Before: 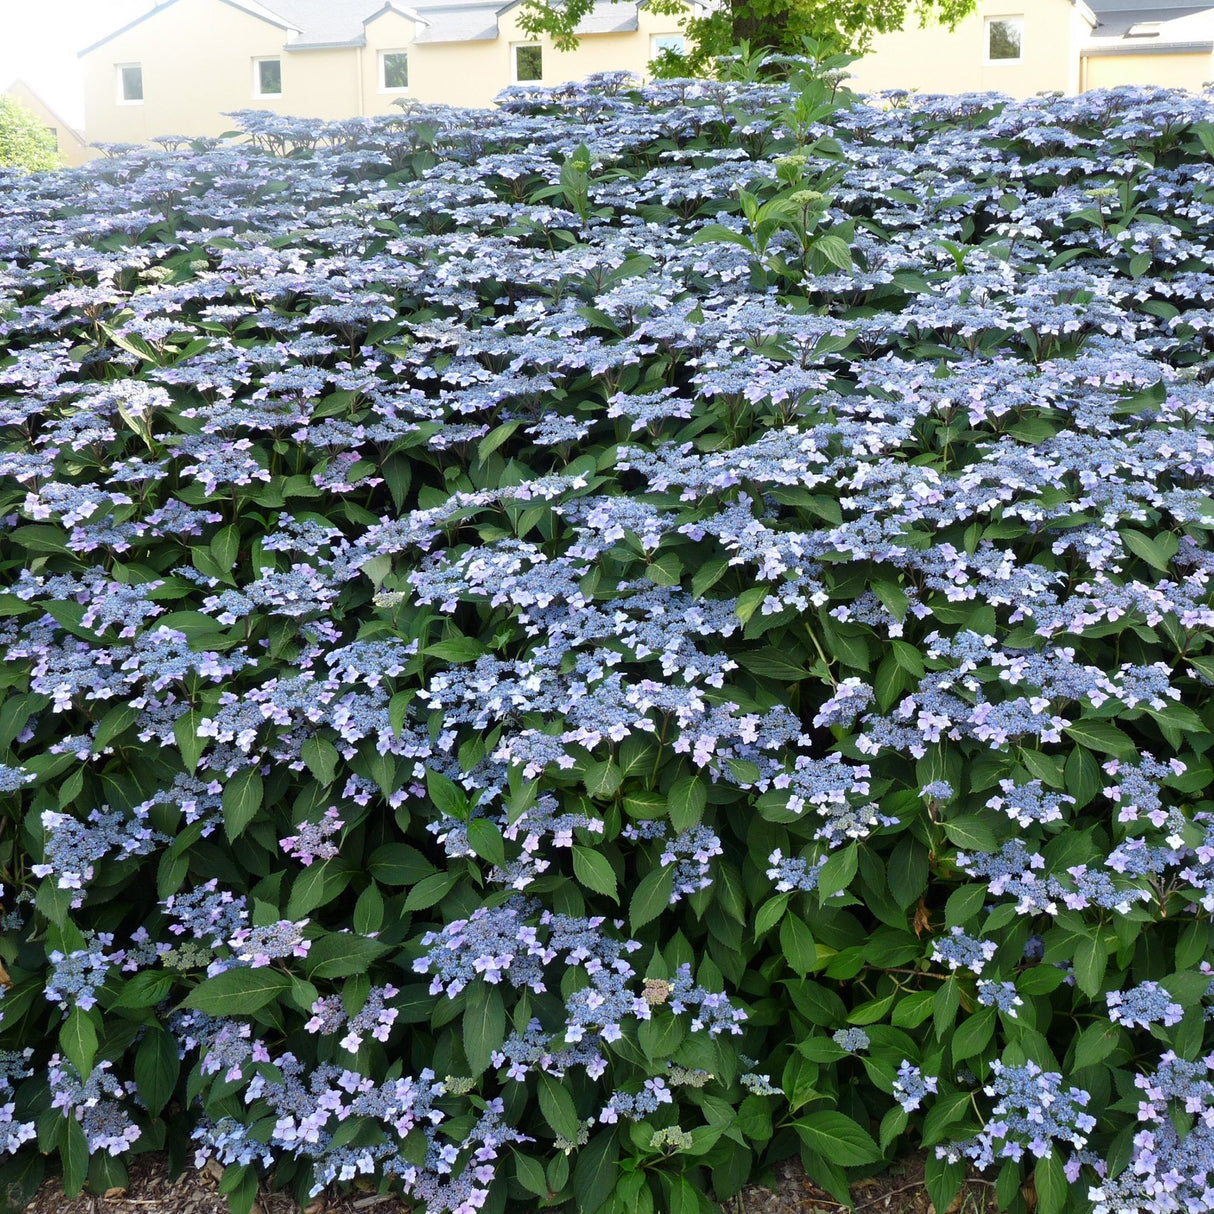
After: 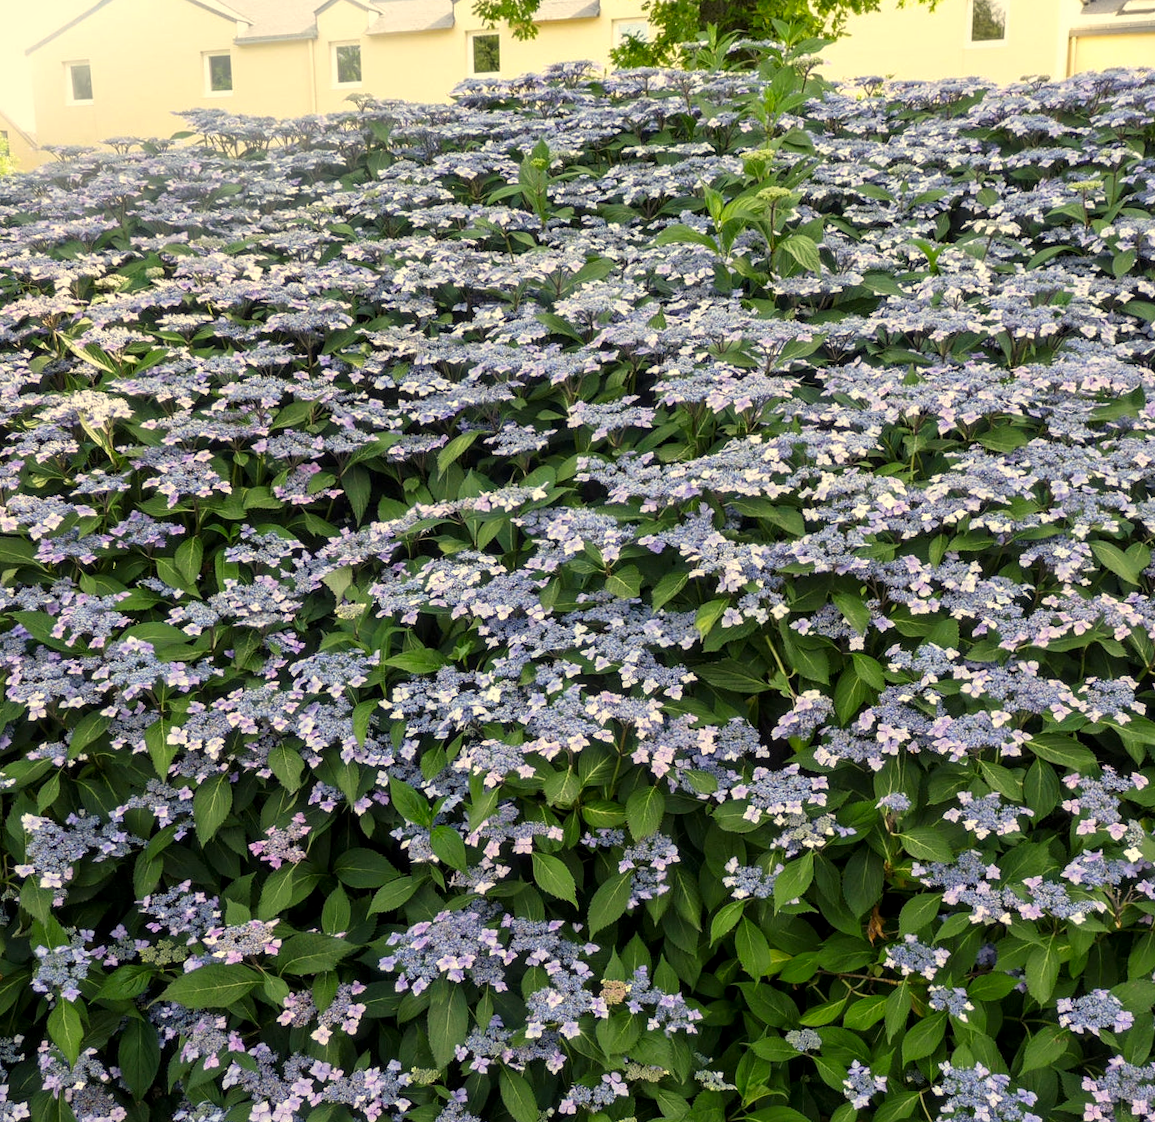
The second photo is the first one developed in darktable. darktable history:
crop and rotate: top 0%, bottom 5.097%
local contrast: on, module defaults
rotate and perspective: rotation 0.074°, lens shift (vertical) 0.096, lens shift (horizontal) -0.041, crop left 0.043, crop right 0.952, crop top 0.024, crop bottom 0.979
color correction: highlights a* 2.72, highlights b* 22.8
